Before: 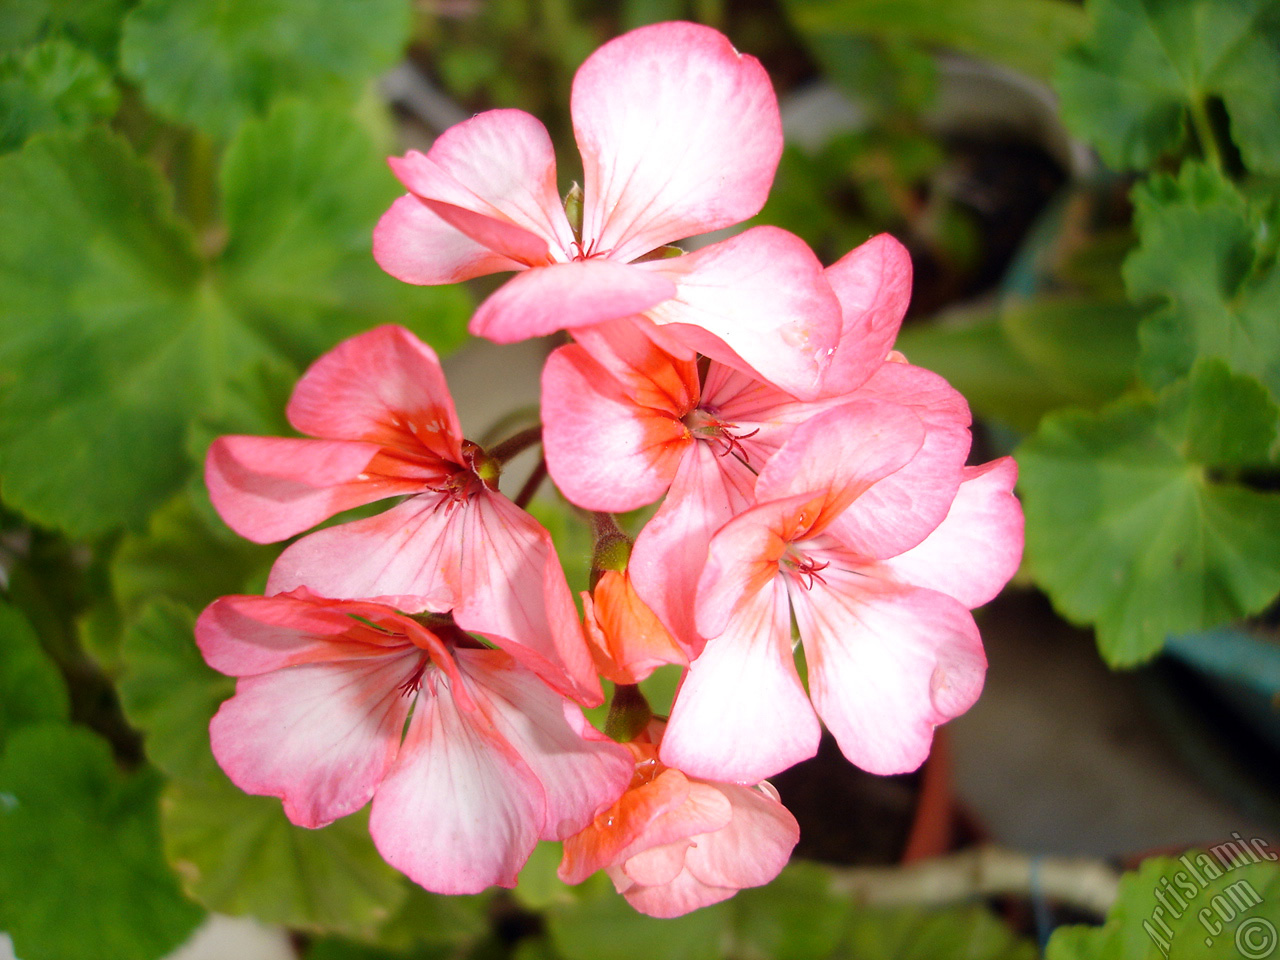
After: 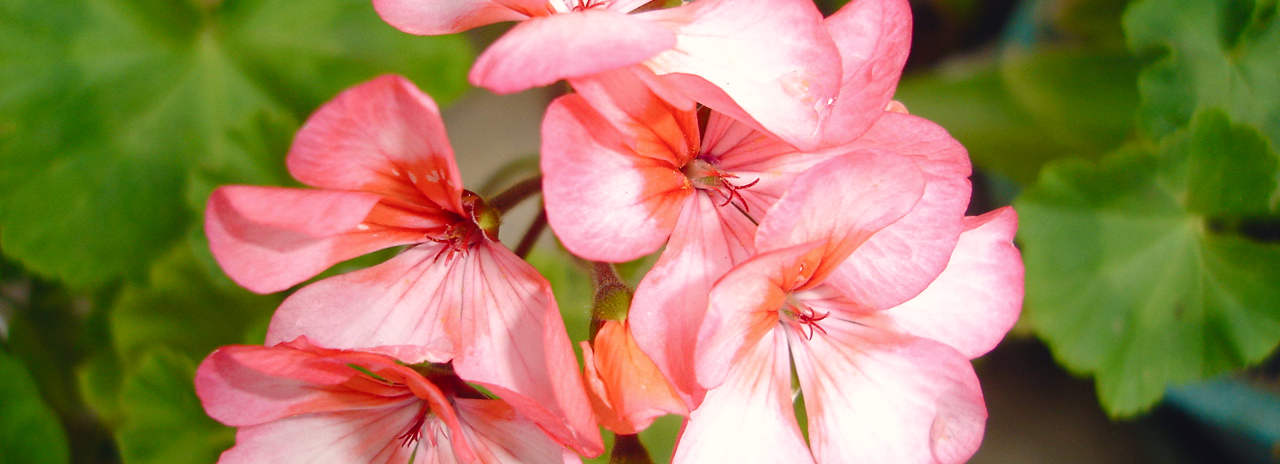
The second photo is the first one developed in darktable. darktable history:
crop and rotate: top 26.056%, bottom 25.543%
color balance rgb: shadows lift › chroma 2%, shadows lift › hue 250°, power › hue 326.4°, highlights gain › chroma 2%, highlights gain › hue 64.8°, global offset › luminance 0.5%, global offset › hue 58.8°, perceptual saturation grading › highlights -25%, perceptual saturation grading › shadows 30%, global vibrance 15%
